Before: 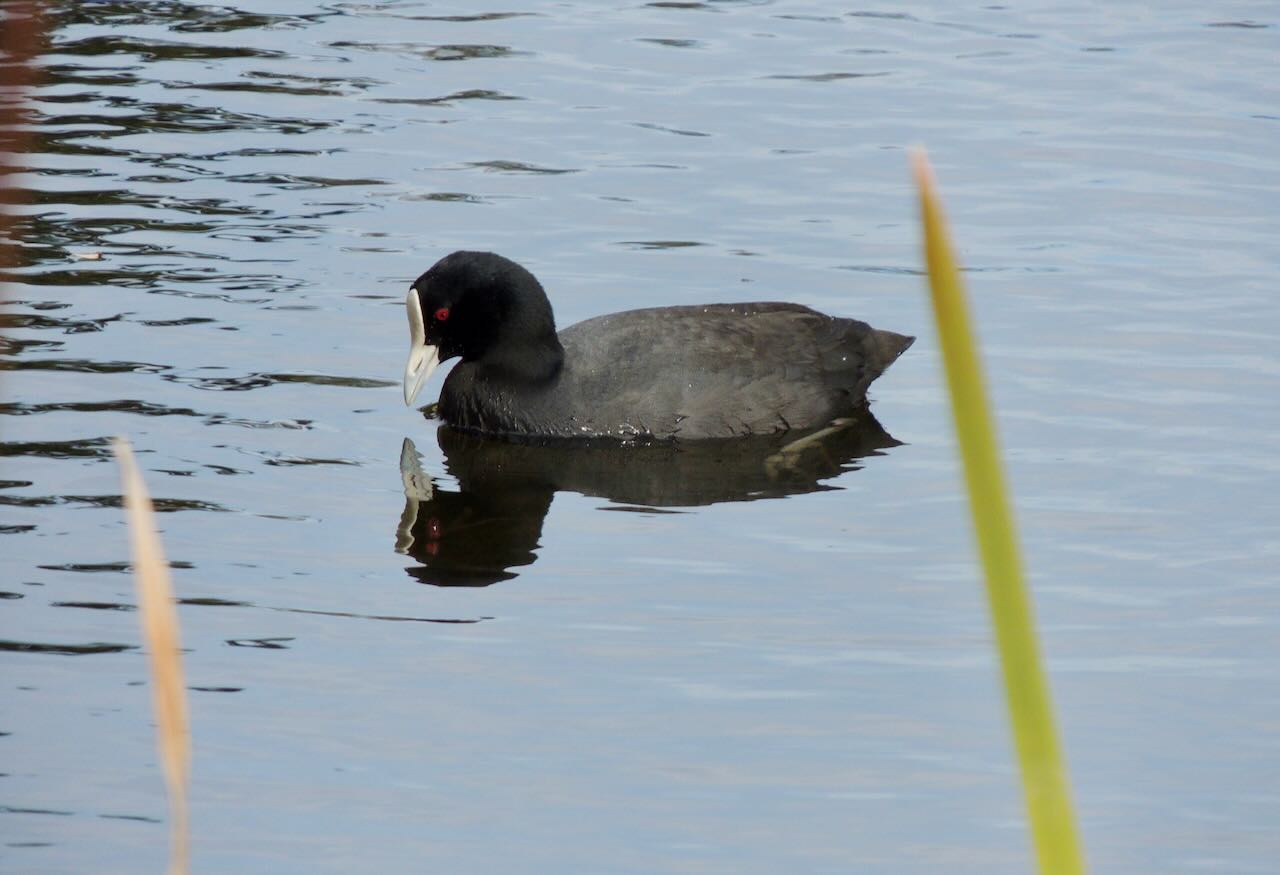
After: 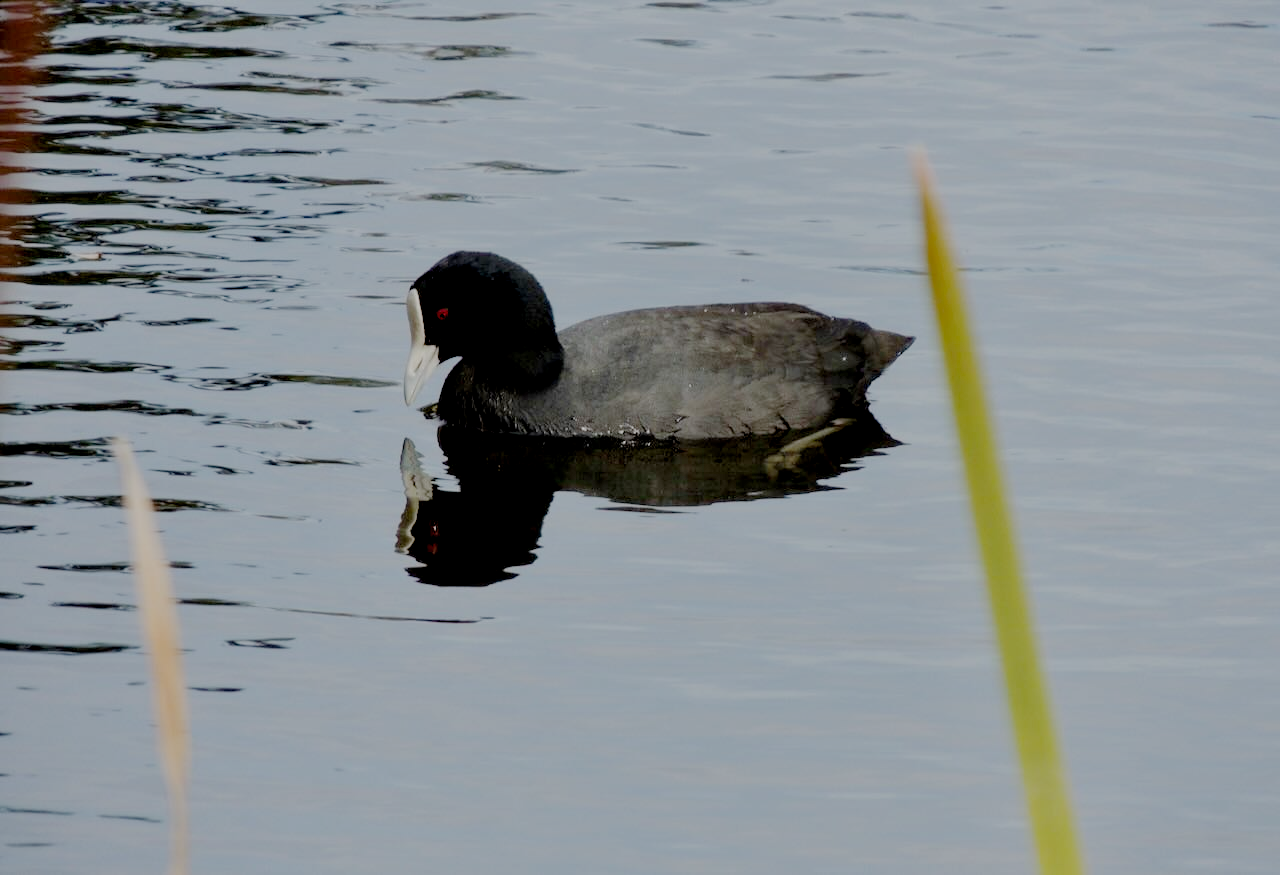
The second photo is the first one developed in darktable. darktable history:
exposure: black level correction 0.007, compensate highlight preservation false
local contrast: highlights 100%, shadows 100%, detail 120%, midtone range 0.2
filmic rgb: middle gray luminance 18%, black relative exposure -7.5 EV, white relative exposure 8.5 EV, threshold 6 EV, target black luminance 0%, hardness 2.23, latitude 18.37%, contrast 0.878, highlights saturation mix 5%, shadows ↔ highlights balance 10.15%, add noise in highlights 0, preserve chrominance no, color science v3 (2019), use custom middle-gray values true, iterations of high-quality reconstruction 0, contrast in highlights soft, enable highlight reconstruction true
